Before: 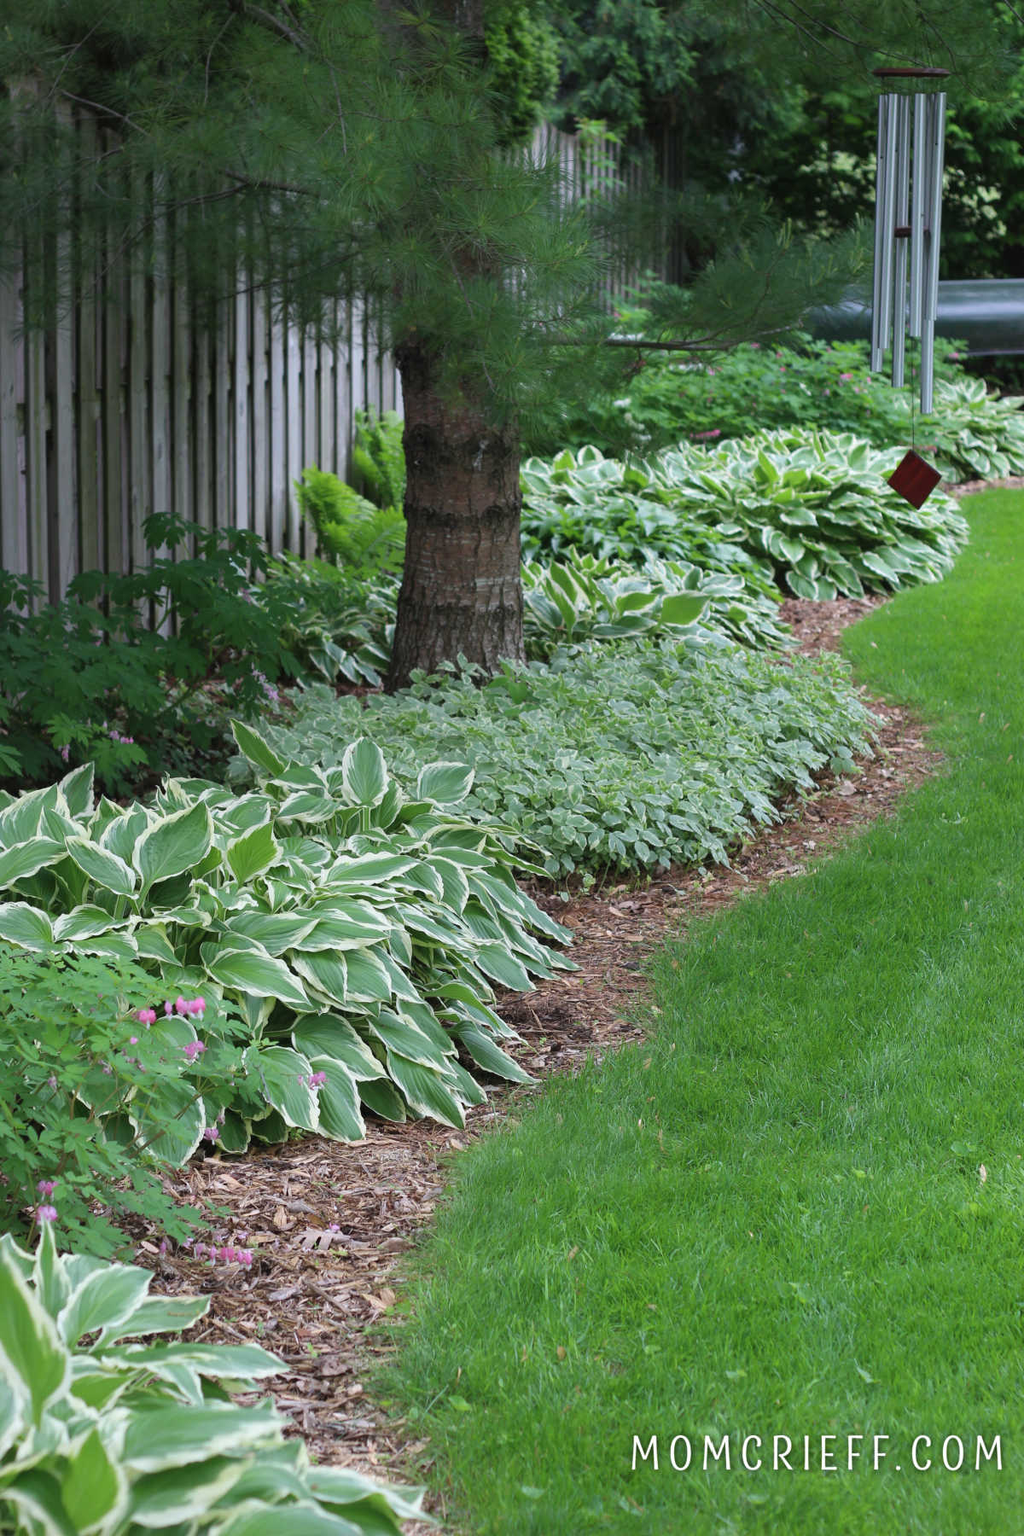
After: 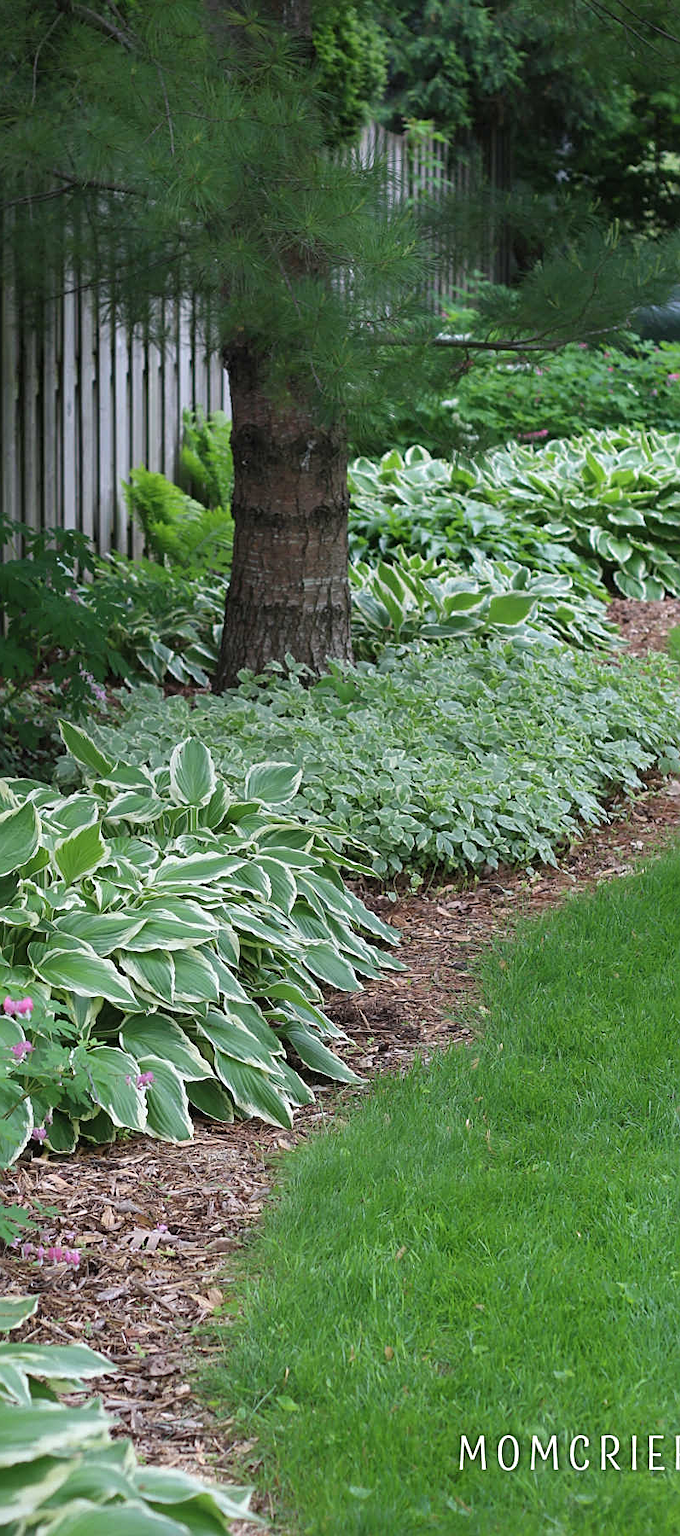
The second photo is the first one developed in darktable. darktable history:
crop: left 16.899%, right 16.556%
exposure: exposure -0.01 EV, compensate highlight preservation false
sharpen: on, module defaults
